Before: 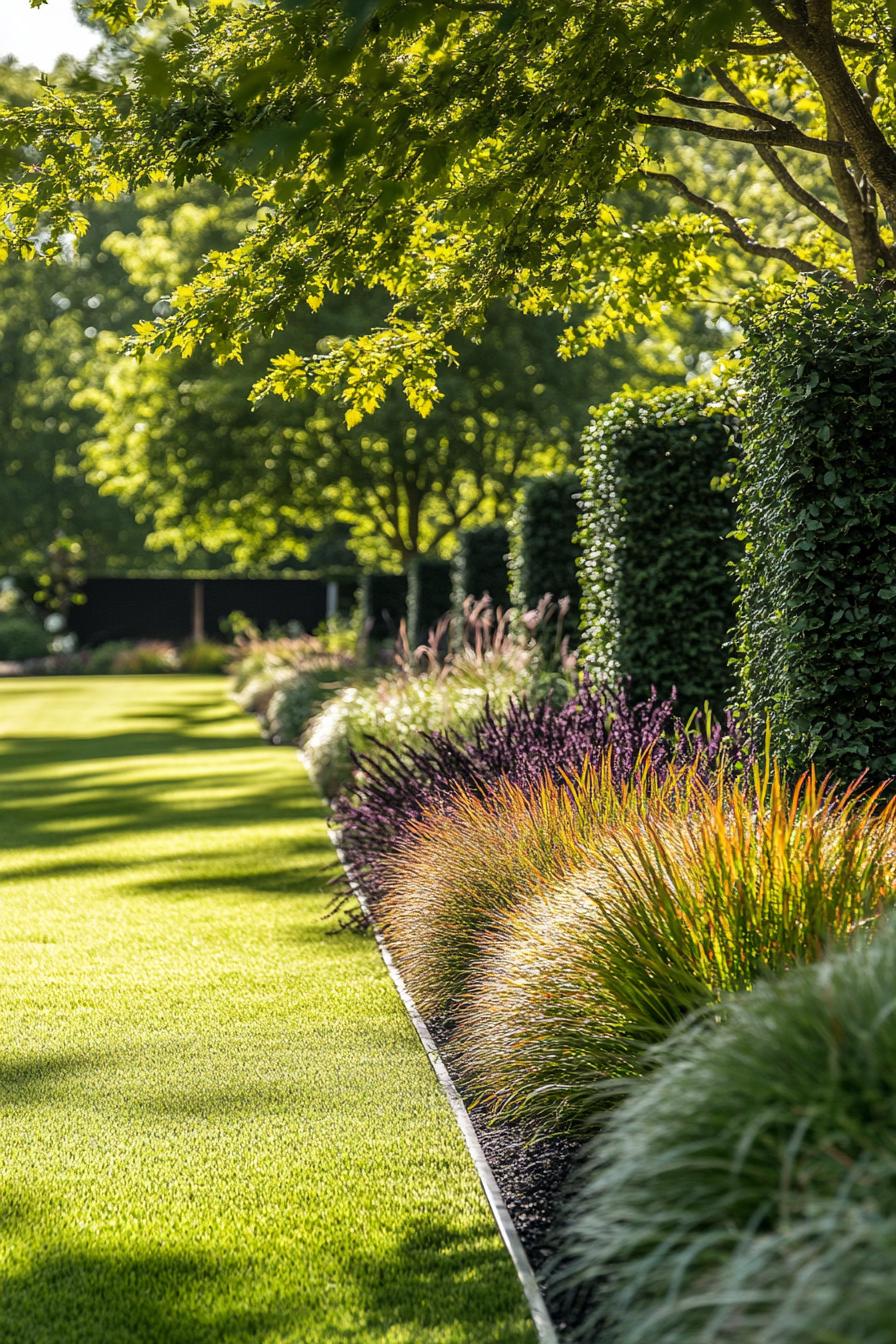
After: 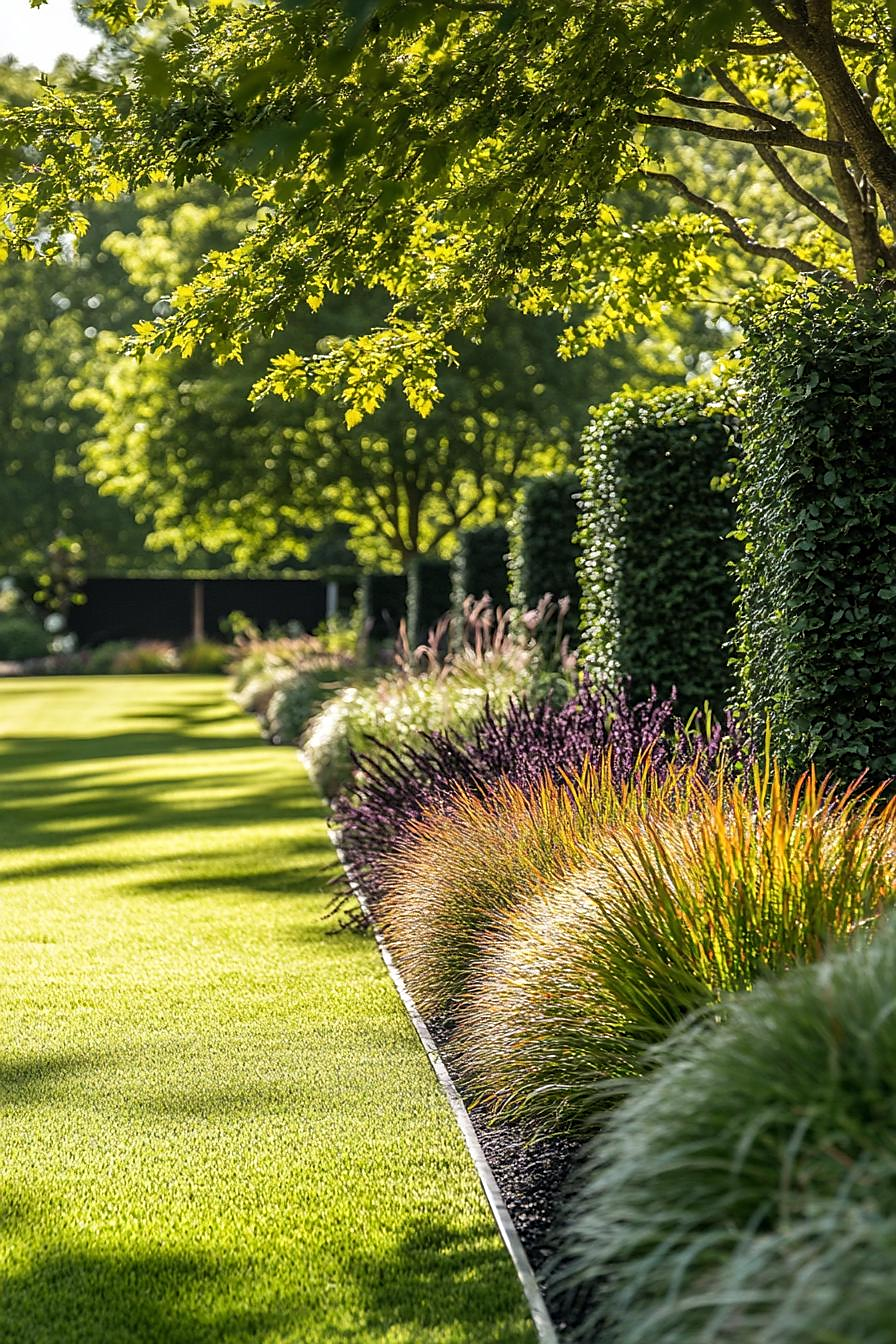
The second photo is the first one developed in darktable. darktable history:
tone equalizer: on, module defaults
sharpen: radius 1.895, amount 0.398, threshold 1.61
